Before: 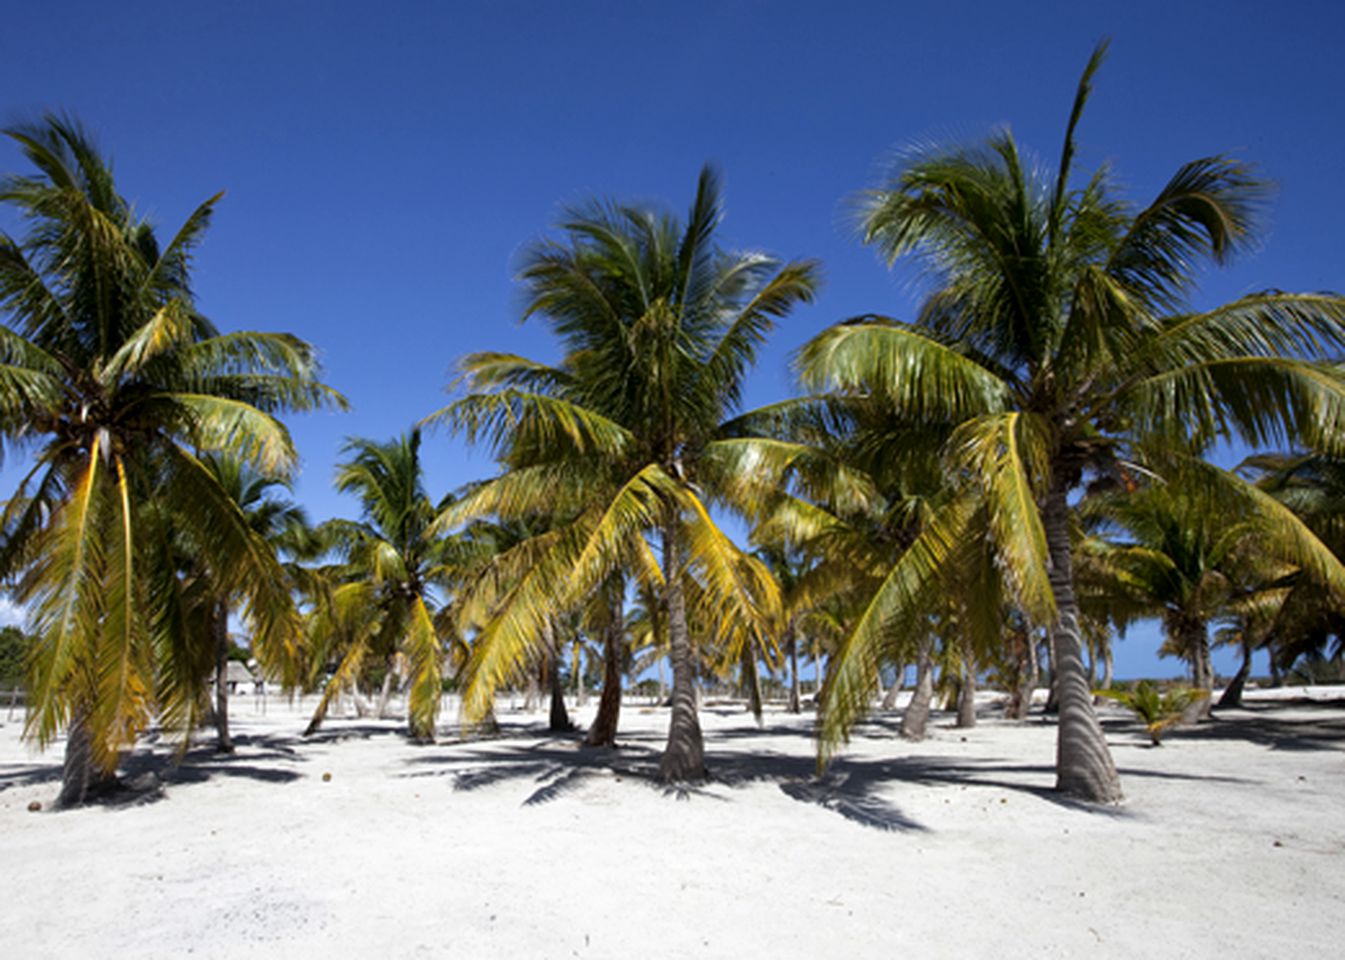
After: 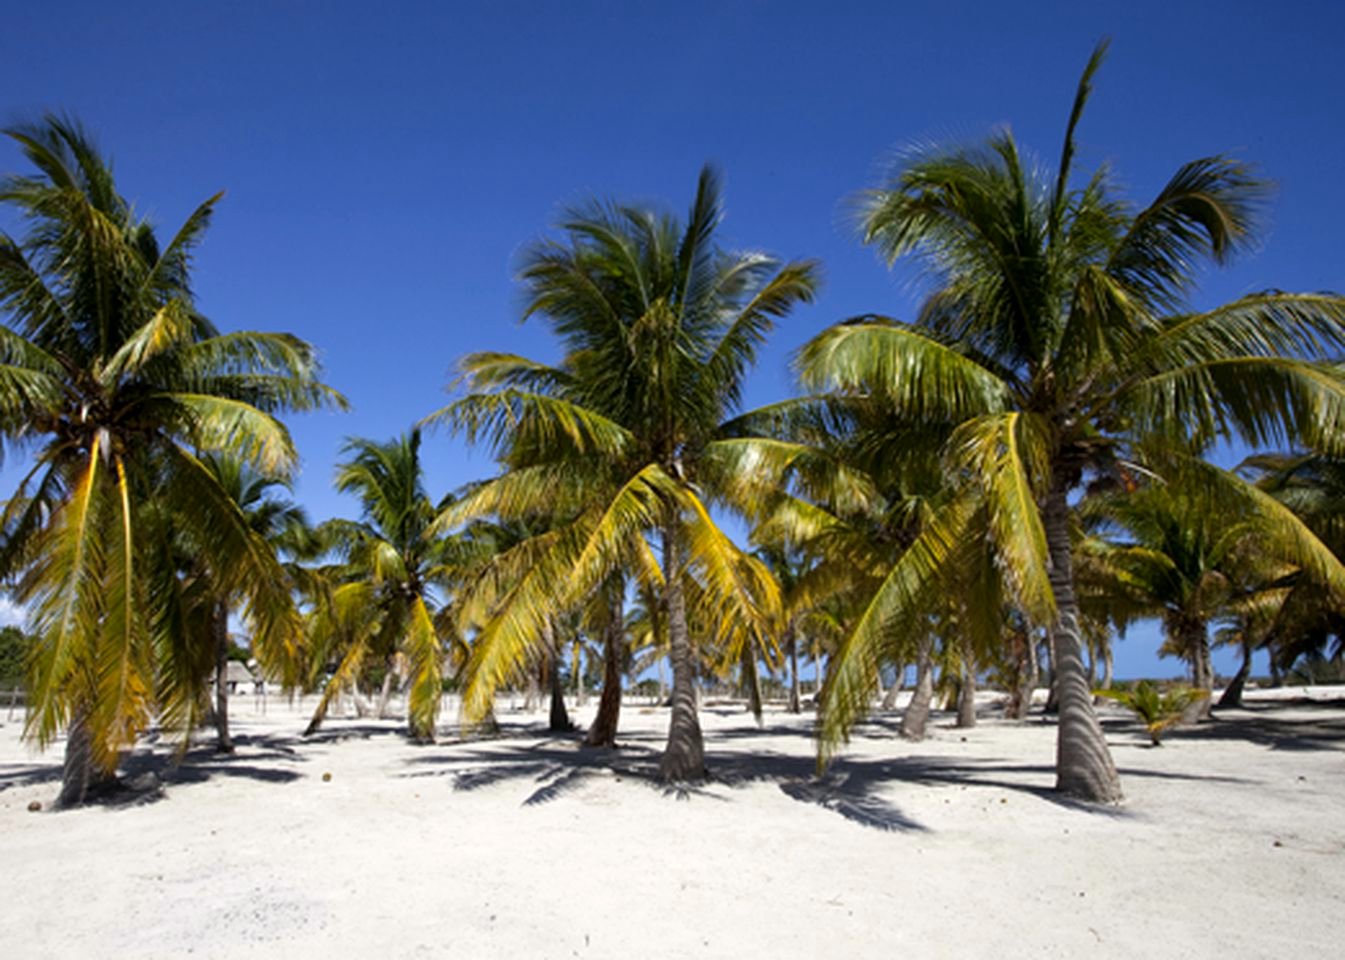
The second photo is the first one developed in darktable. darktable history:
color correction: highlights a* 0.727, highlights b* 2.79, saturation 1.08
